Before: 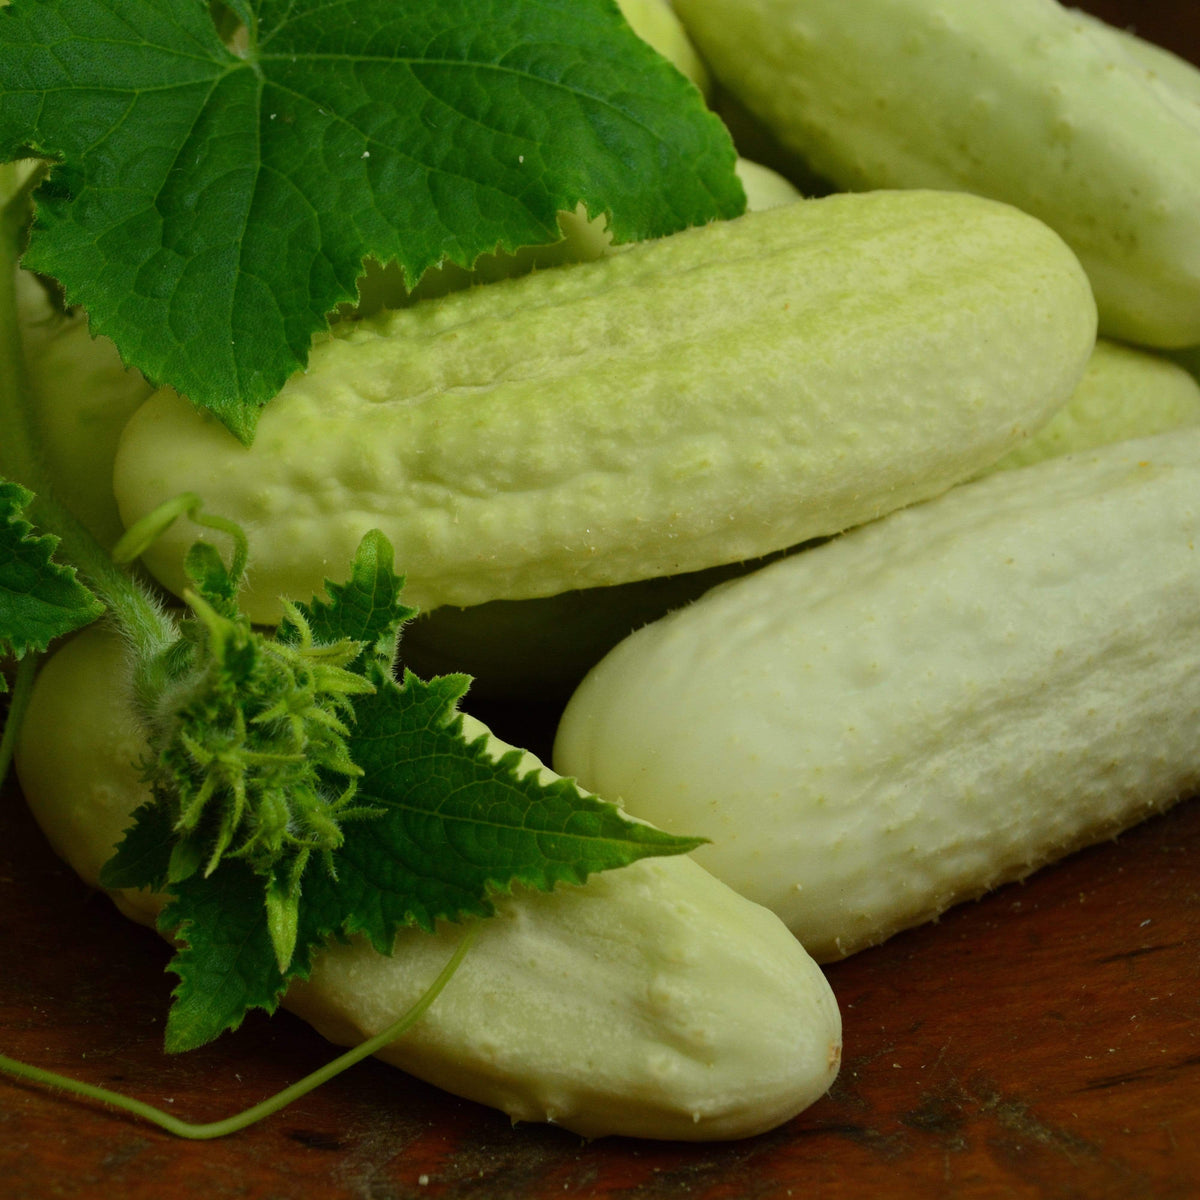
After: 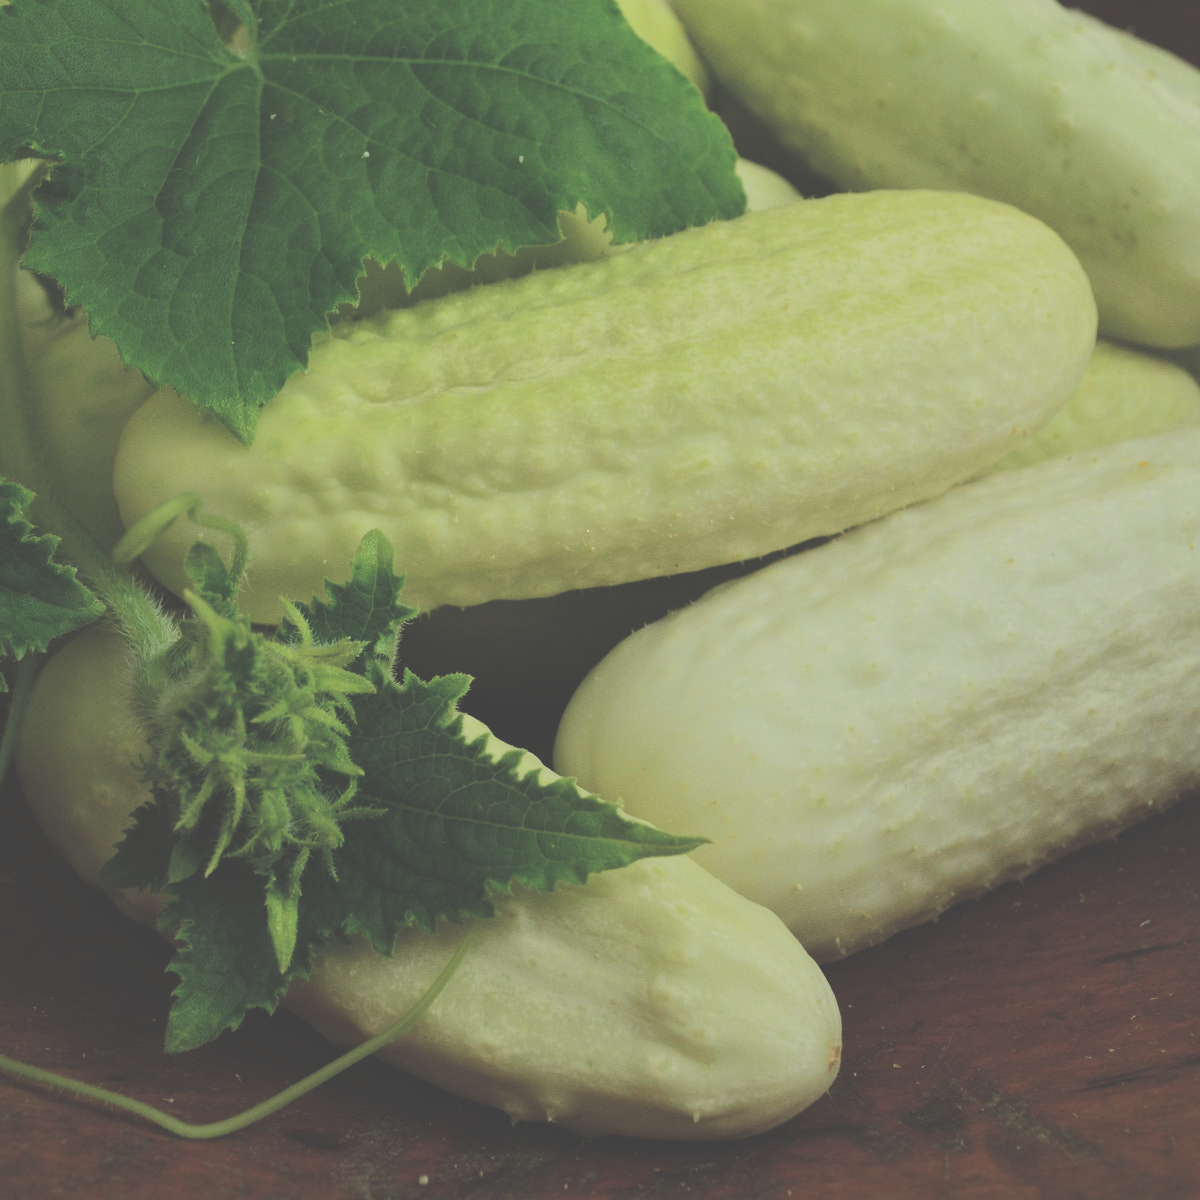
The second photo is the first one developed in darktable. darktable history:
filmic rgb: black relative exposure -5 EV, hardness 2.88, contrast 1.3, highlights saturation mix -30%
exposure: black level correction -0.087, compensate highlight preservation false
